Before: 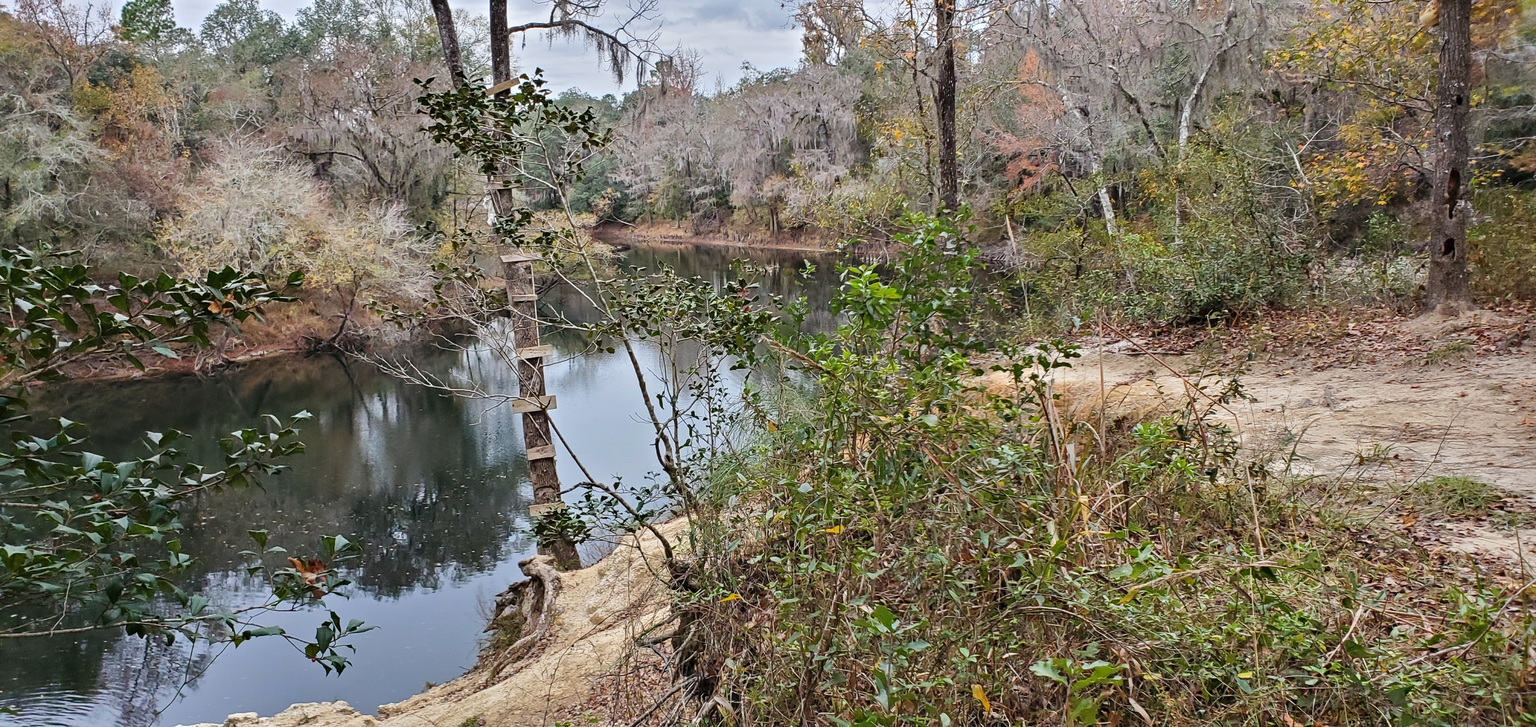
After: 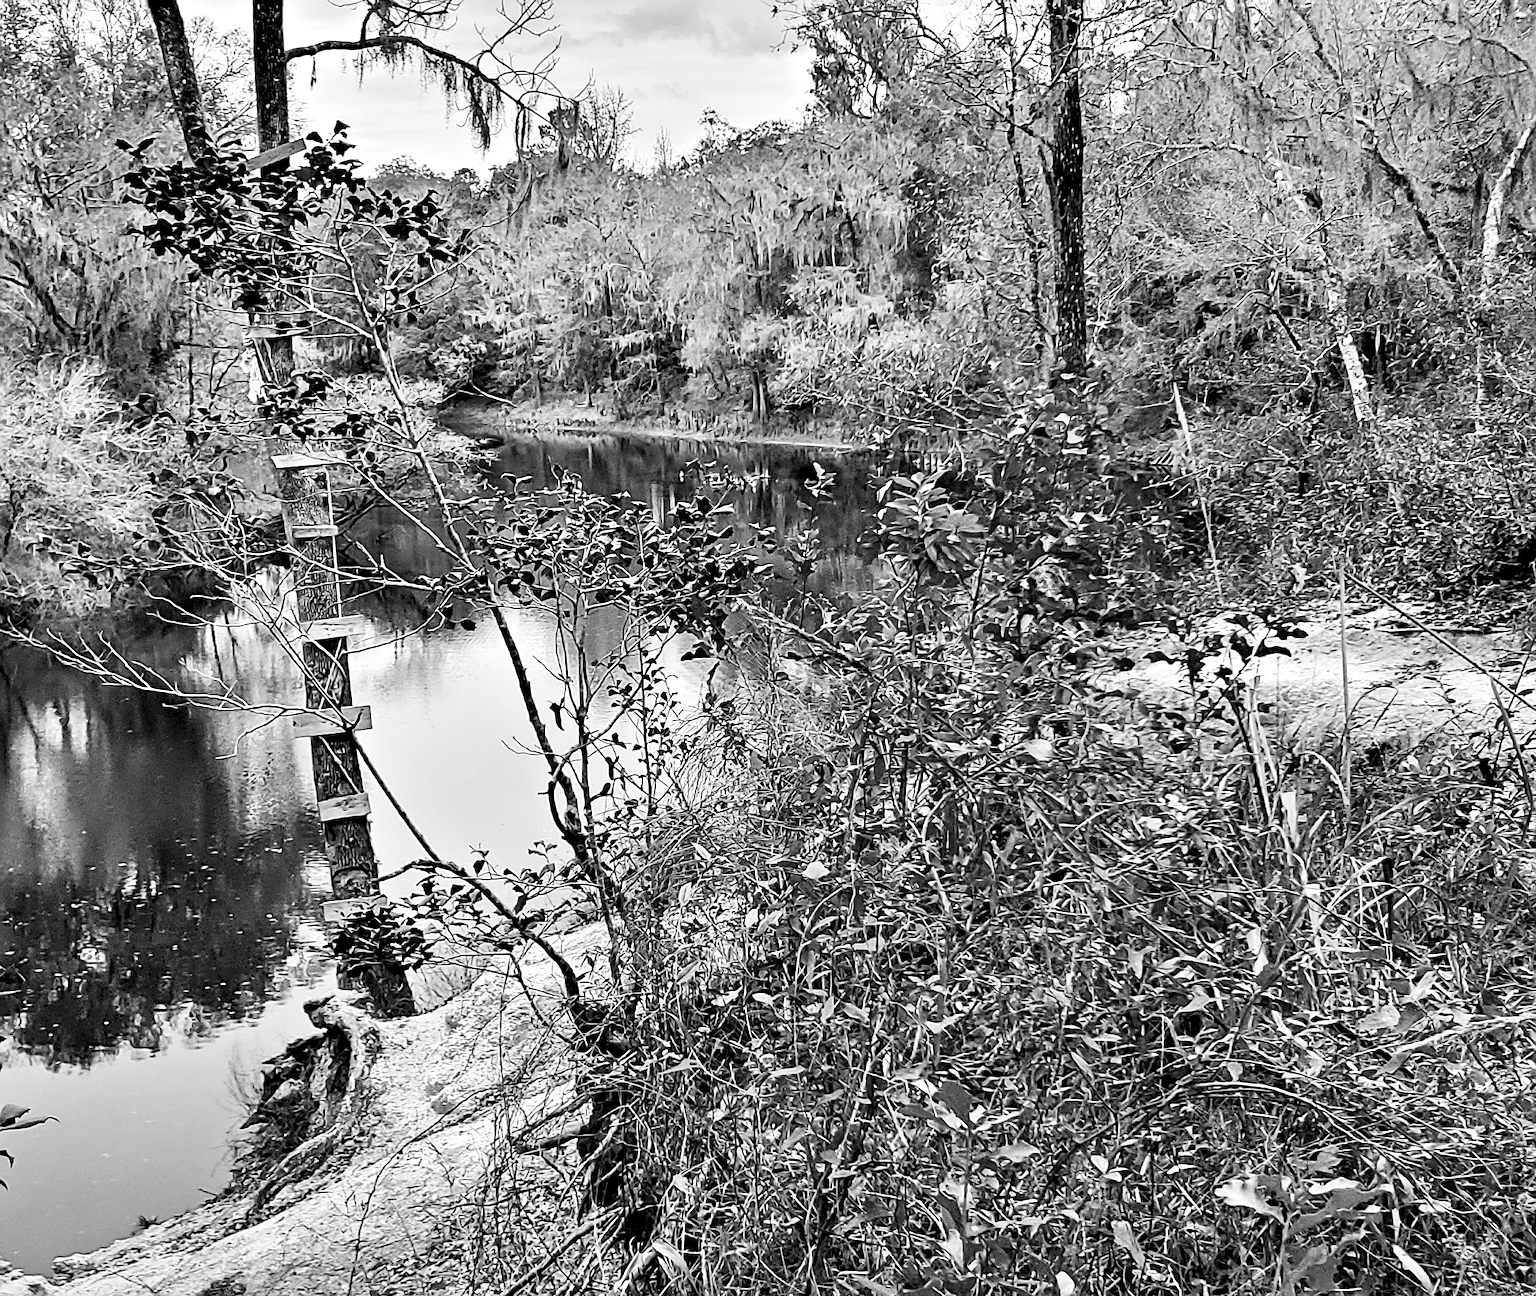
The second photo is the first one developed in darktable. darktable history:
crop and rotate: left 22.675%, right 21.256%
contrast equalizer: y [[0.6 ×6], [0.55 ×6], [0 ×6], [0 ×6], [0 ×6]]
exposure: compensate highlight preservation false
sharpen: on, module defaults
tone equalizer: -8 EV 0.042 EV
color calibration: output gray [0.31, 0.36, 0.33, 0], illuminant same as pipeline (D50), adaptation XYZ, x 0.346, y 0.357, temperature 5021.32 K, gamut compression 1.74
contrast brightness saturation: contrast 0.199, brightness 0.164, saturation 0.223
